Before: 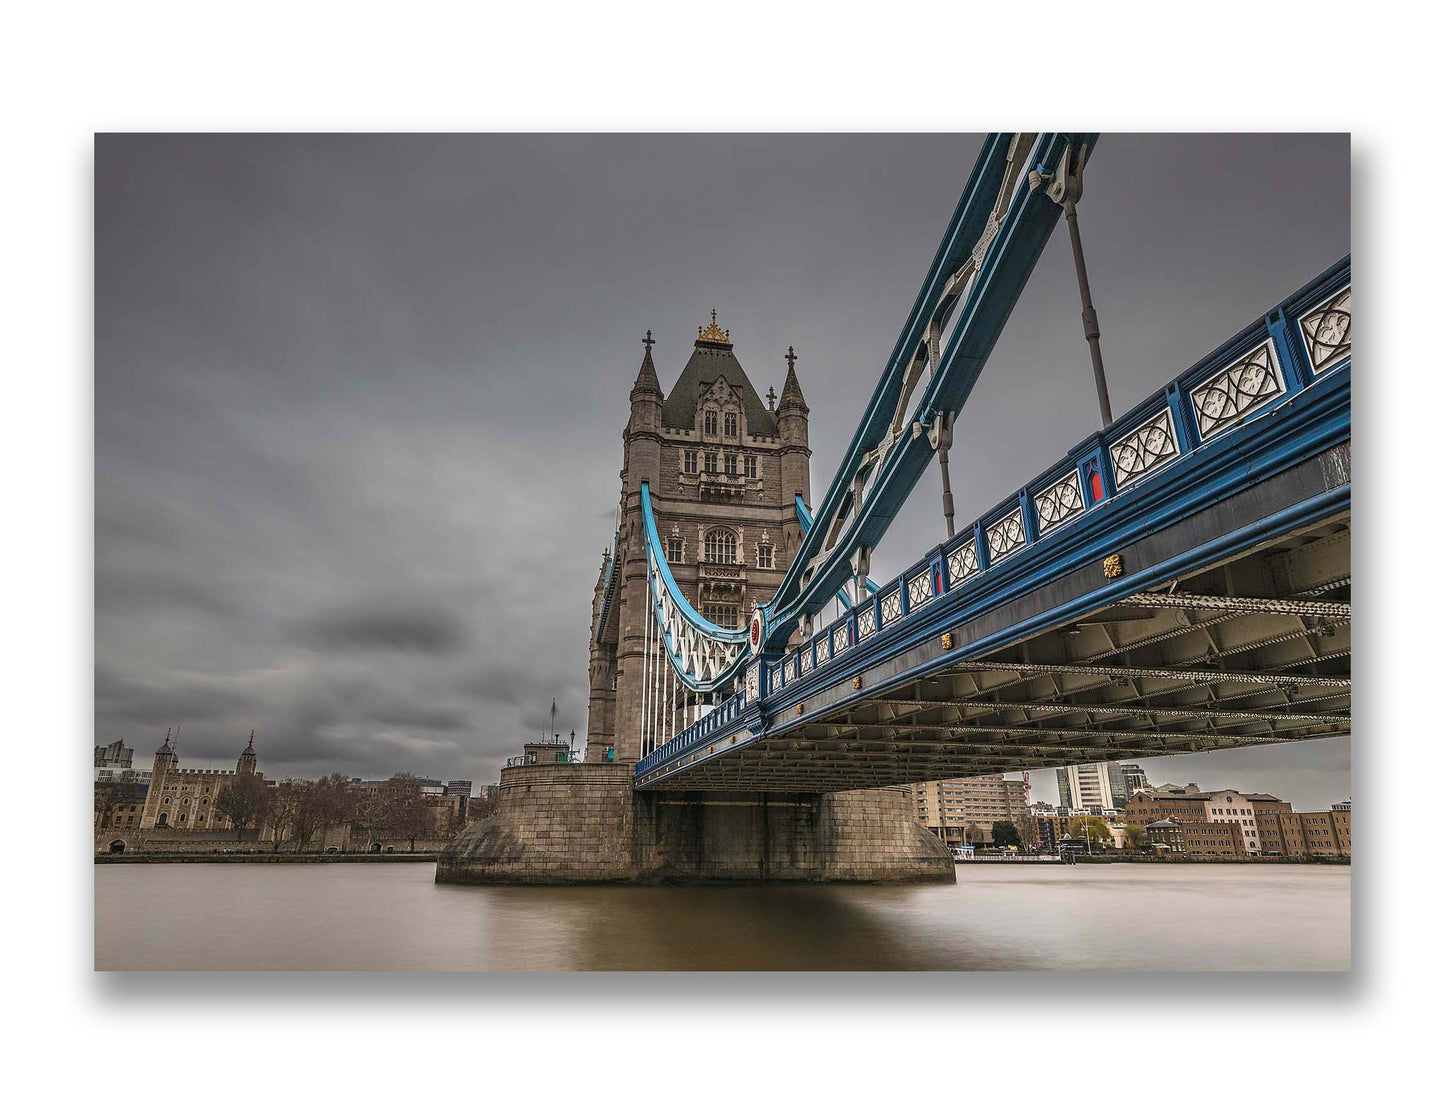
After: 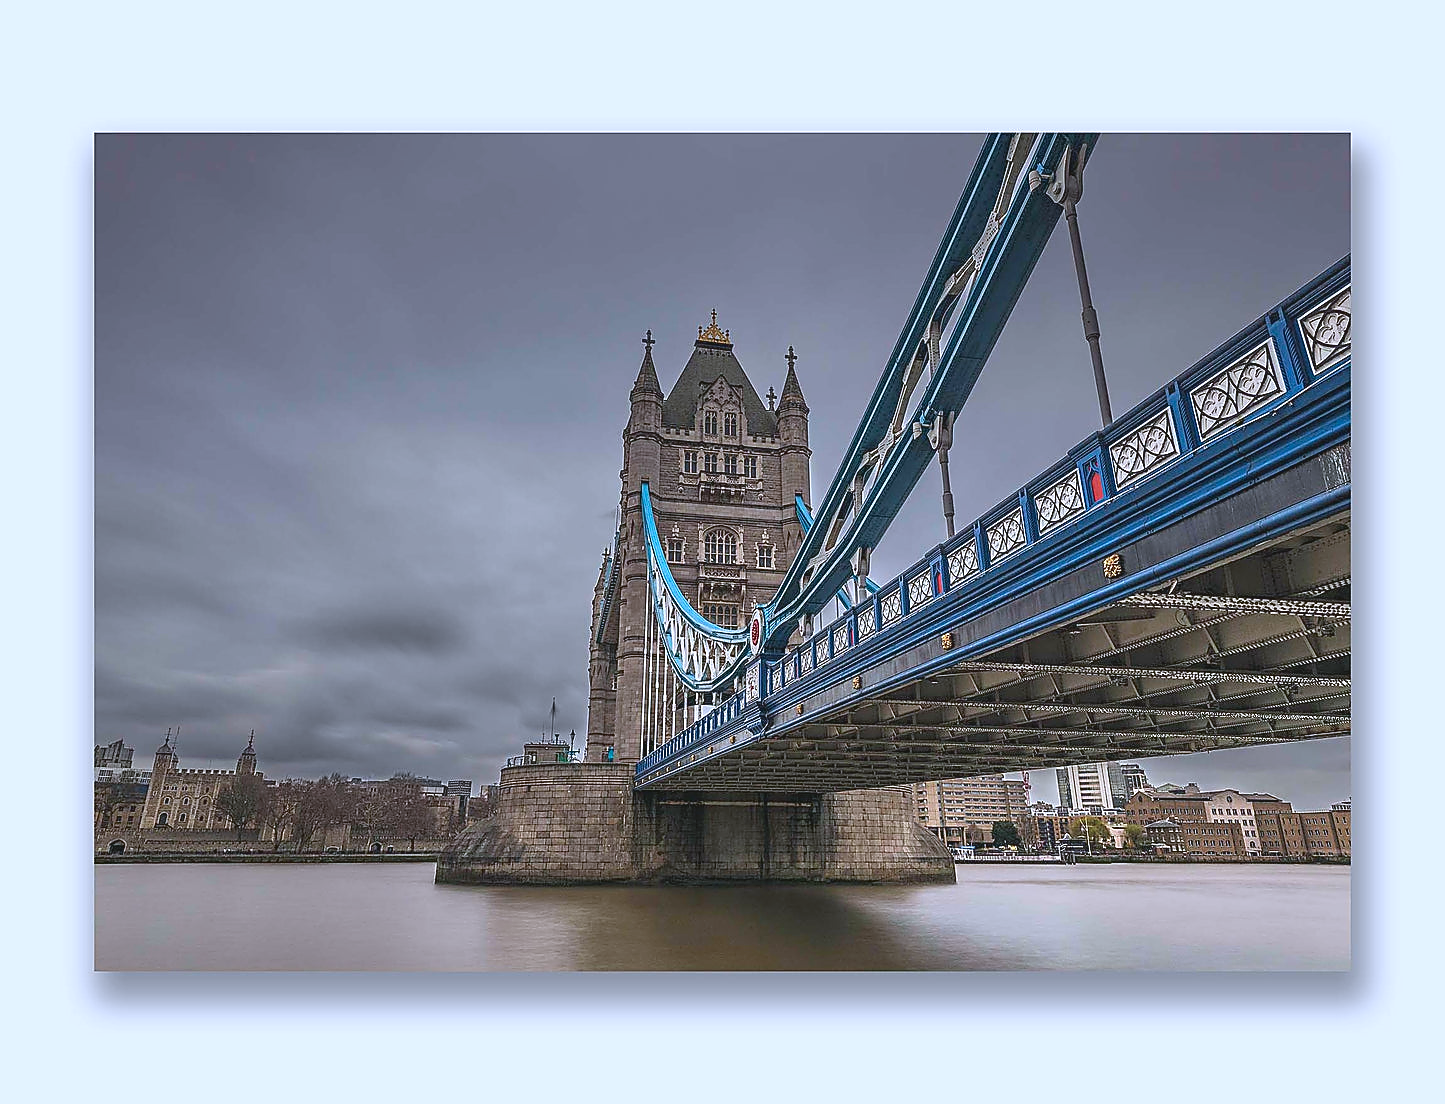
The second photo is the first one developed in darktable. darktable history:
tone equalizer: smoothing diameter 24.88%, edges refinement/feathering 10.5, preserve details guided filter
sharpen: radius 1.387, amount 1.233, threshold 0.801
contrast brightness saturation: contrast -0.1, brightness 0.045, saturation 0.075
color calibration: illuminant custom, x 0.372, y 0.382, temperature 4280.2 K
